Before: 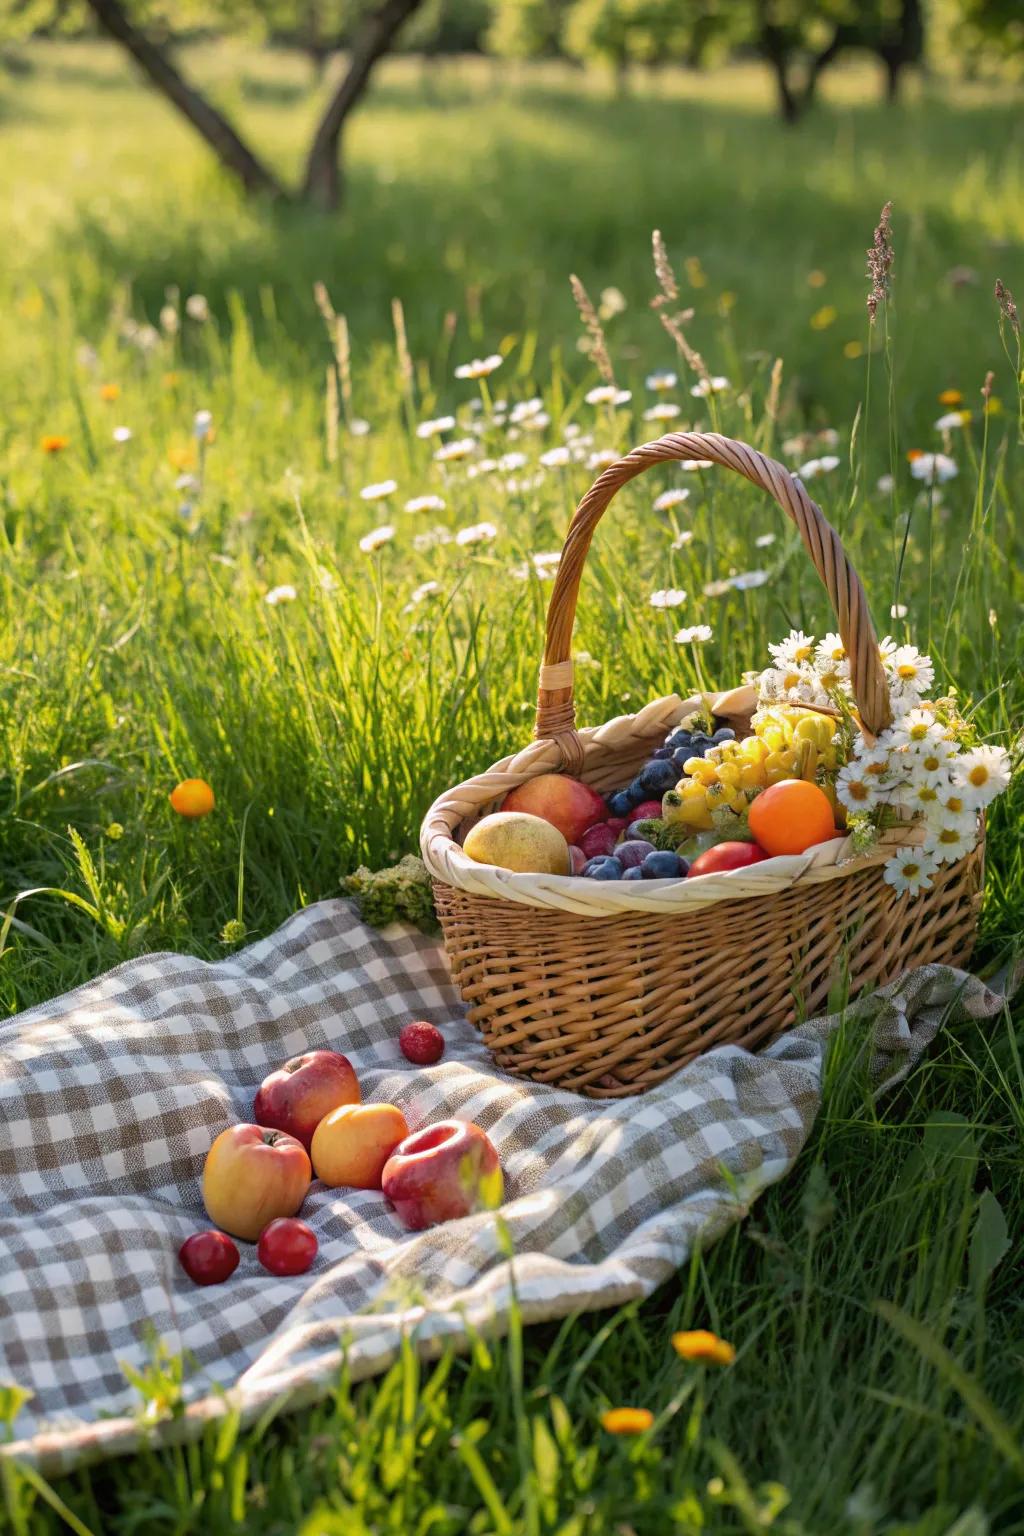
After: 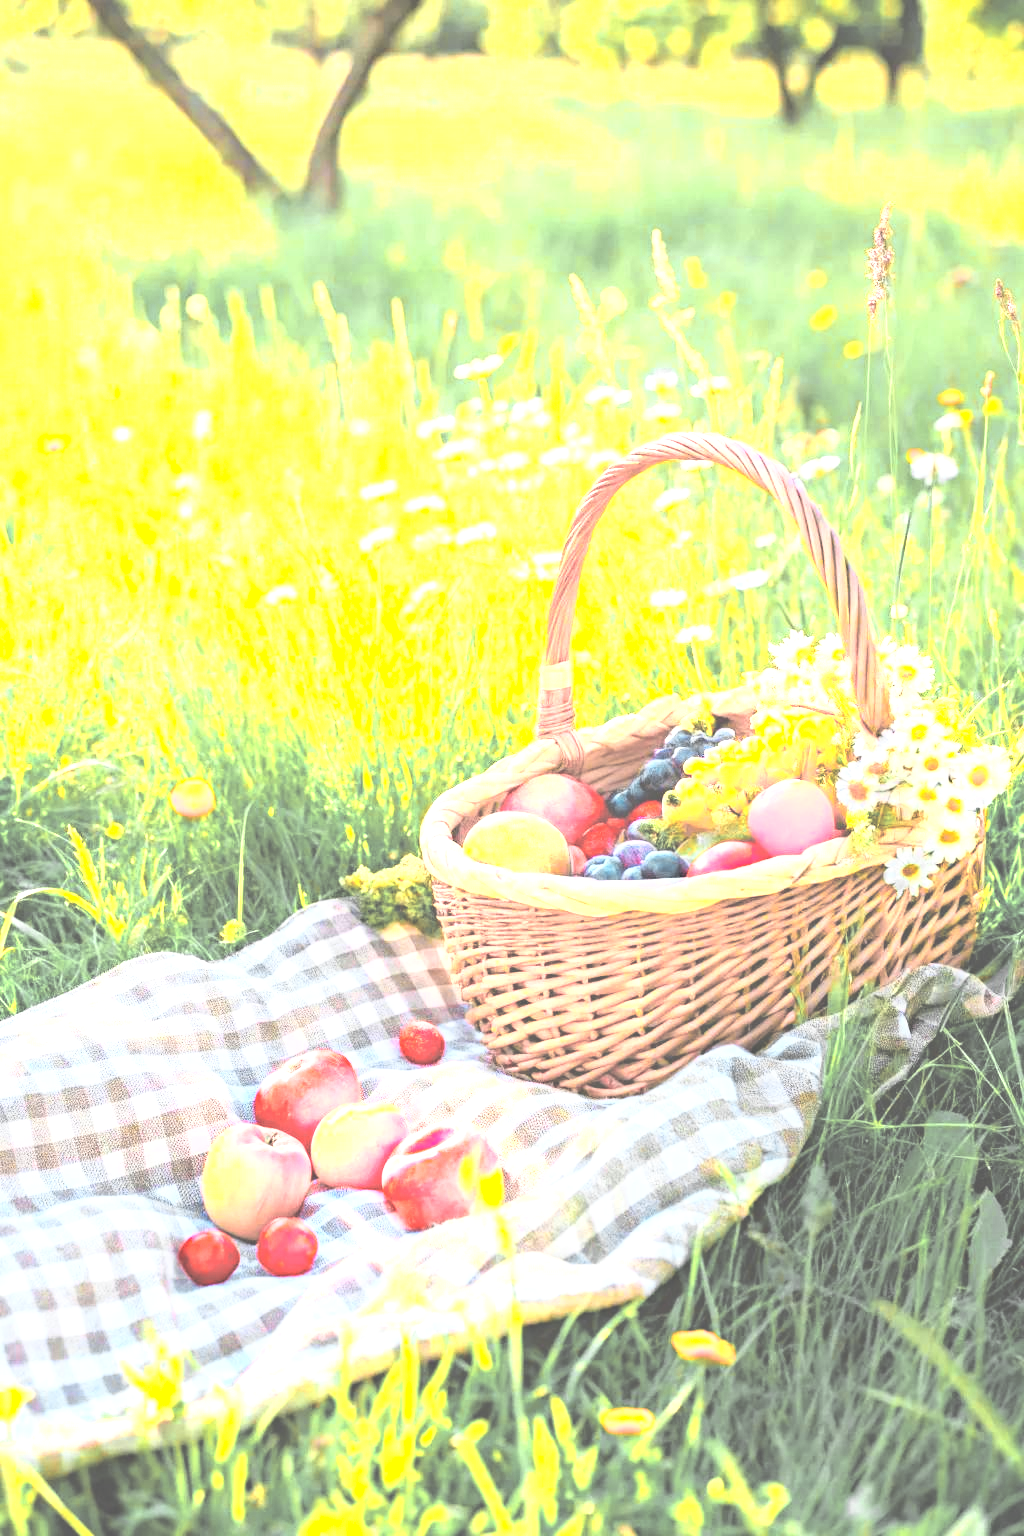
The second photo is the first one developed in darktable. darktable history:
base curve: curves: ch0 [(0, 0) (0.032, 0.037) (0.105, 0.228) (0.435, 0.76) (0.856, 0.983) (1, 1)], preserve colors average RGB
haze removal: compatibility mode true, adaptive false
exposure: black level correction -0.023, exposure 1.396 EV, compensate highlight preservation false
levels: white 99.95%
color zones: curves: ch0 [(0.257, 0.558) (0.75, 0.565)]; ch1 [(0.004, 0.857) (0.14, 0.416) (0.257, 0.695) (0.442, 0.032) (0.736, 0.266) (0.891, 0.741)]; ch2 [(0, 0.623) (0.112, 0.436) (0.271, 0.474) (0.516, 0.64) (0.743, 0.286)]
